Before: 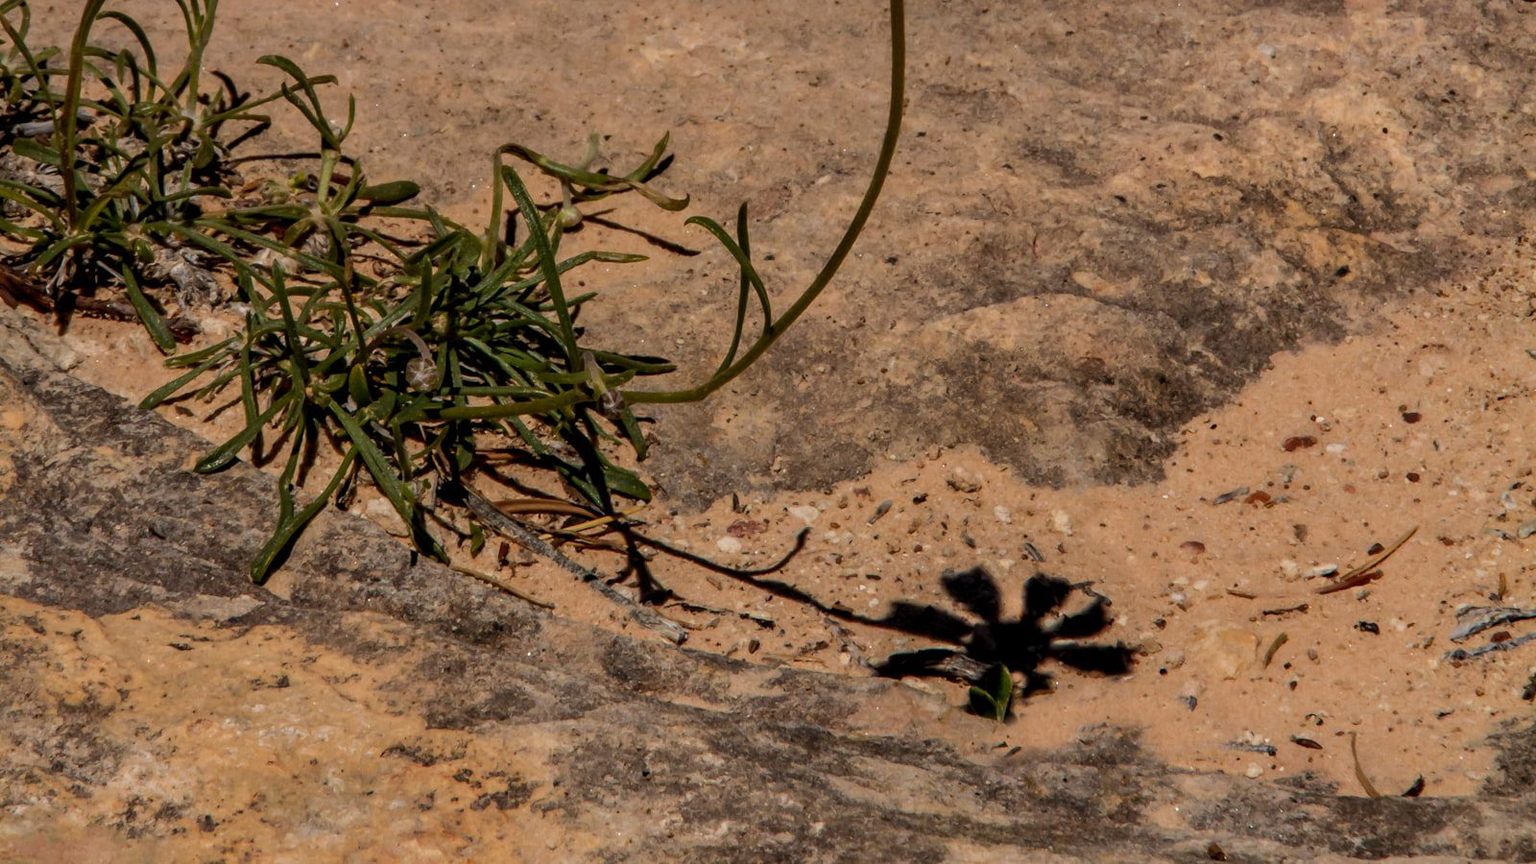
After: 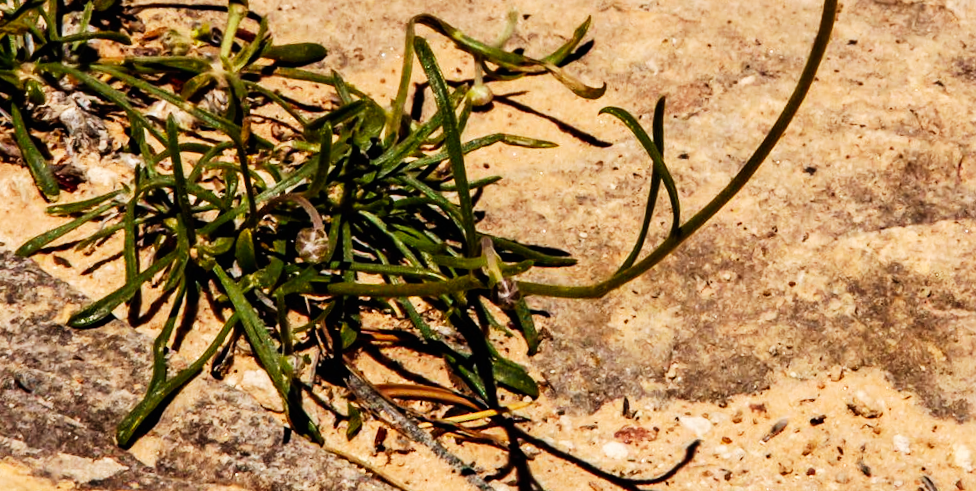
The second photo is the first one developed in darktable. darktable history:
crop and rotate: angle -5.07°, left 2.061%, top 6.872%, right 27.567%, bottom 30.191%
base curve: curves: ch0 [(0, 0) (0.007, 0.004) (0.027, 0.03) (0.046, 0.07) (0.207, 0.54) (0.442, 0.872) (0.673, 0.972) (1, 1)], preserve colors none
